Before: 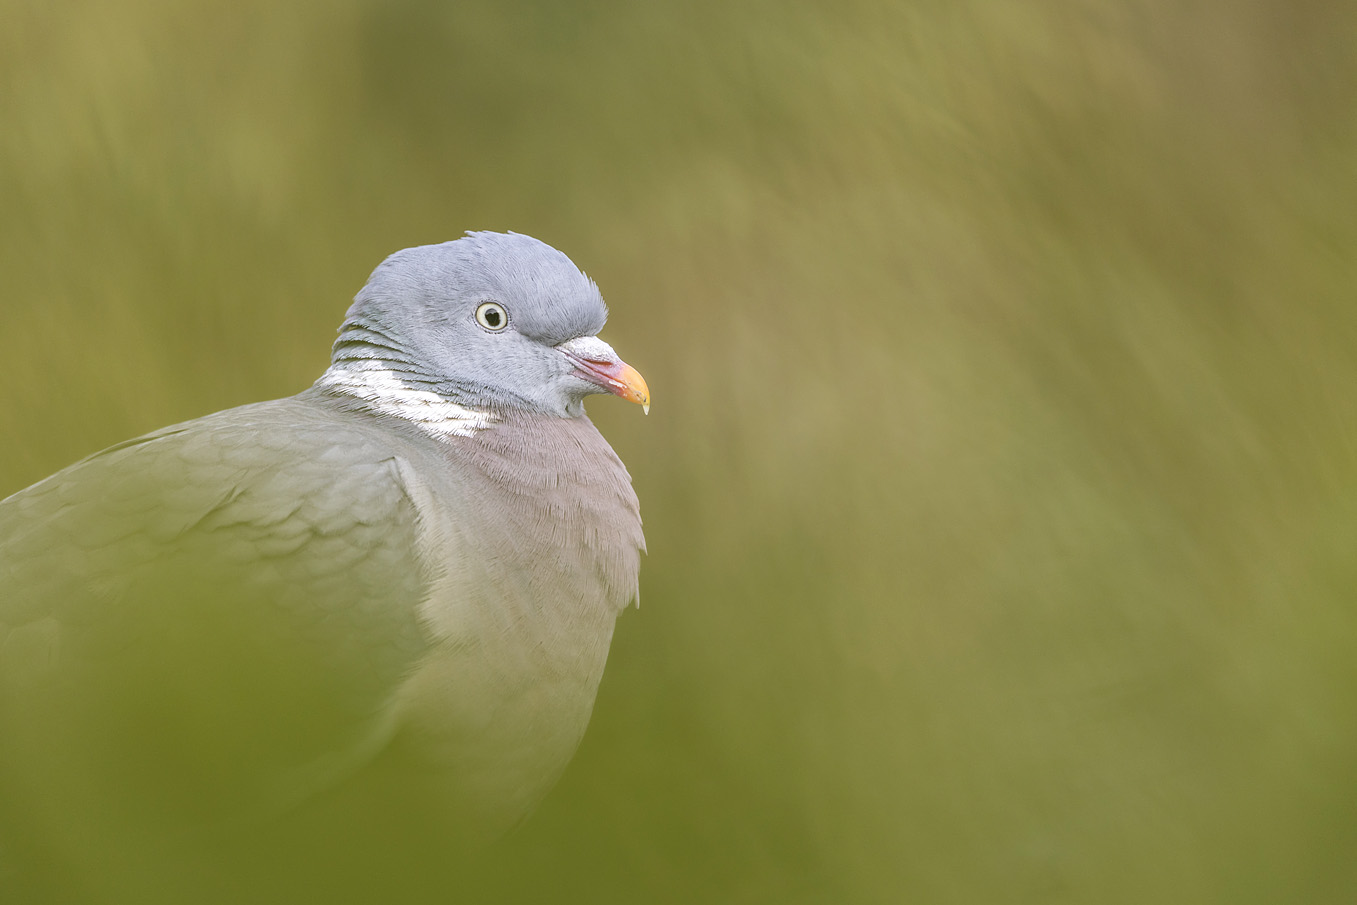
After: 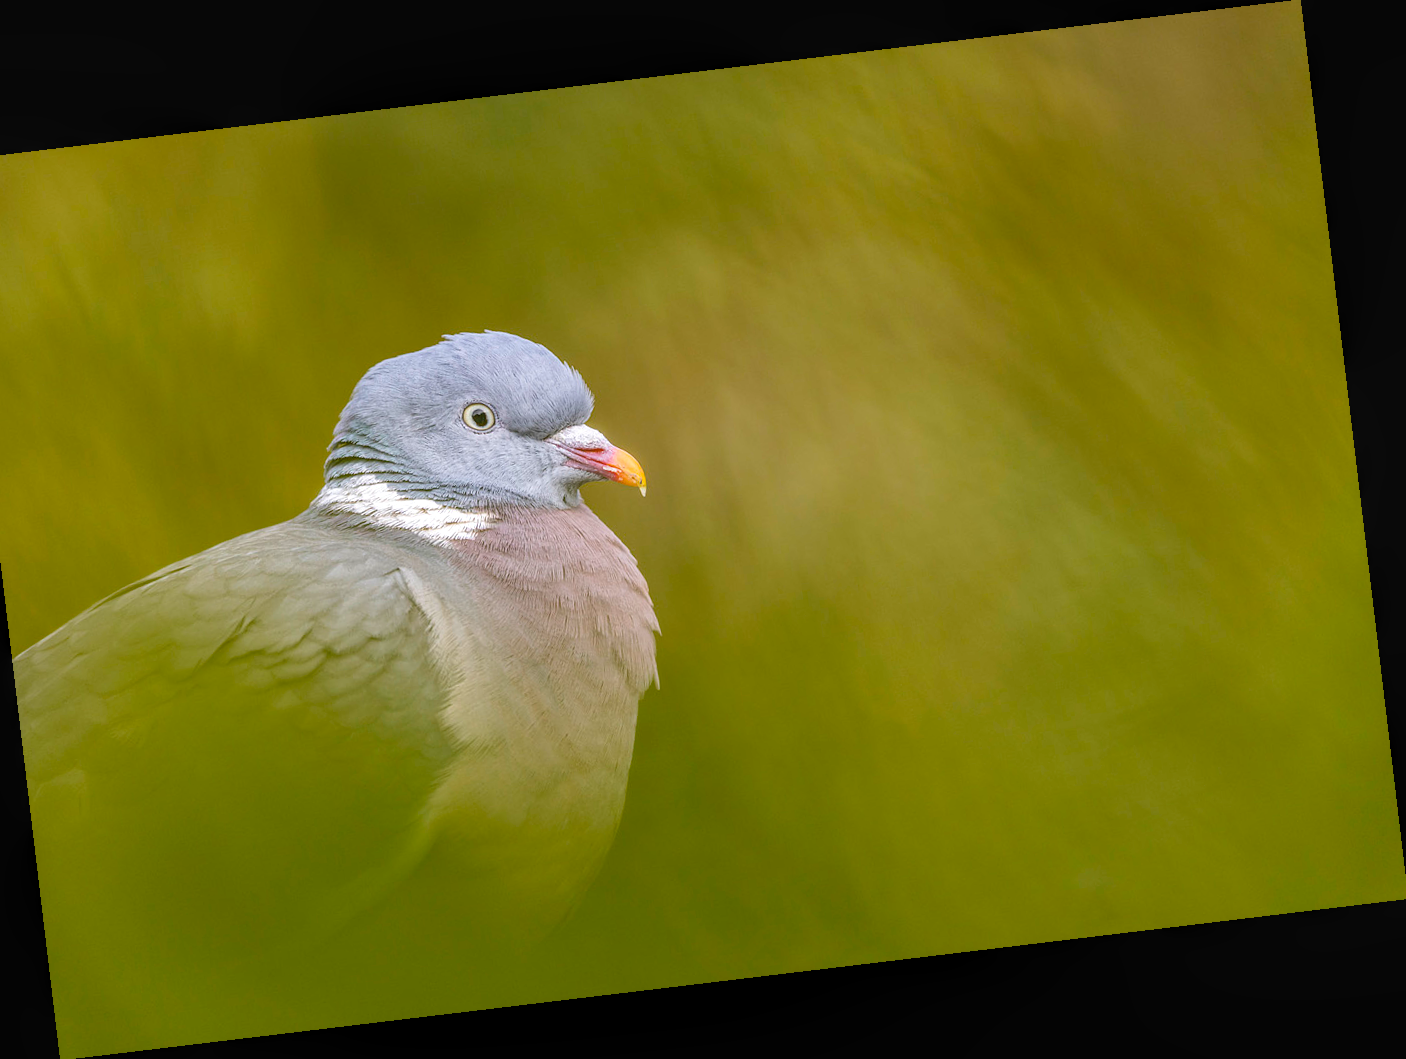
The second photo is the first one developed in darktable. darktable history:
color balance rgb: perceptual saturation grading › global saturation 25%, global vibrance 20%
local contrast: highlights 0%, shadows 0%, detail 133%
crop and rotate: left 3.238%
rotate and perspective: rotation -6.83°, automatic cropping off
